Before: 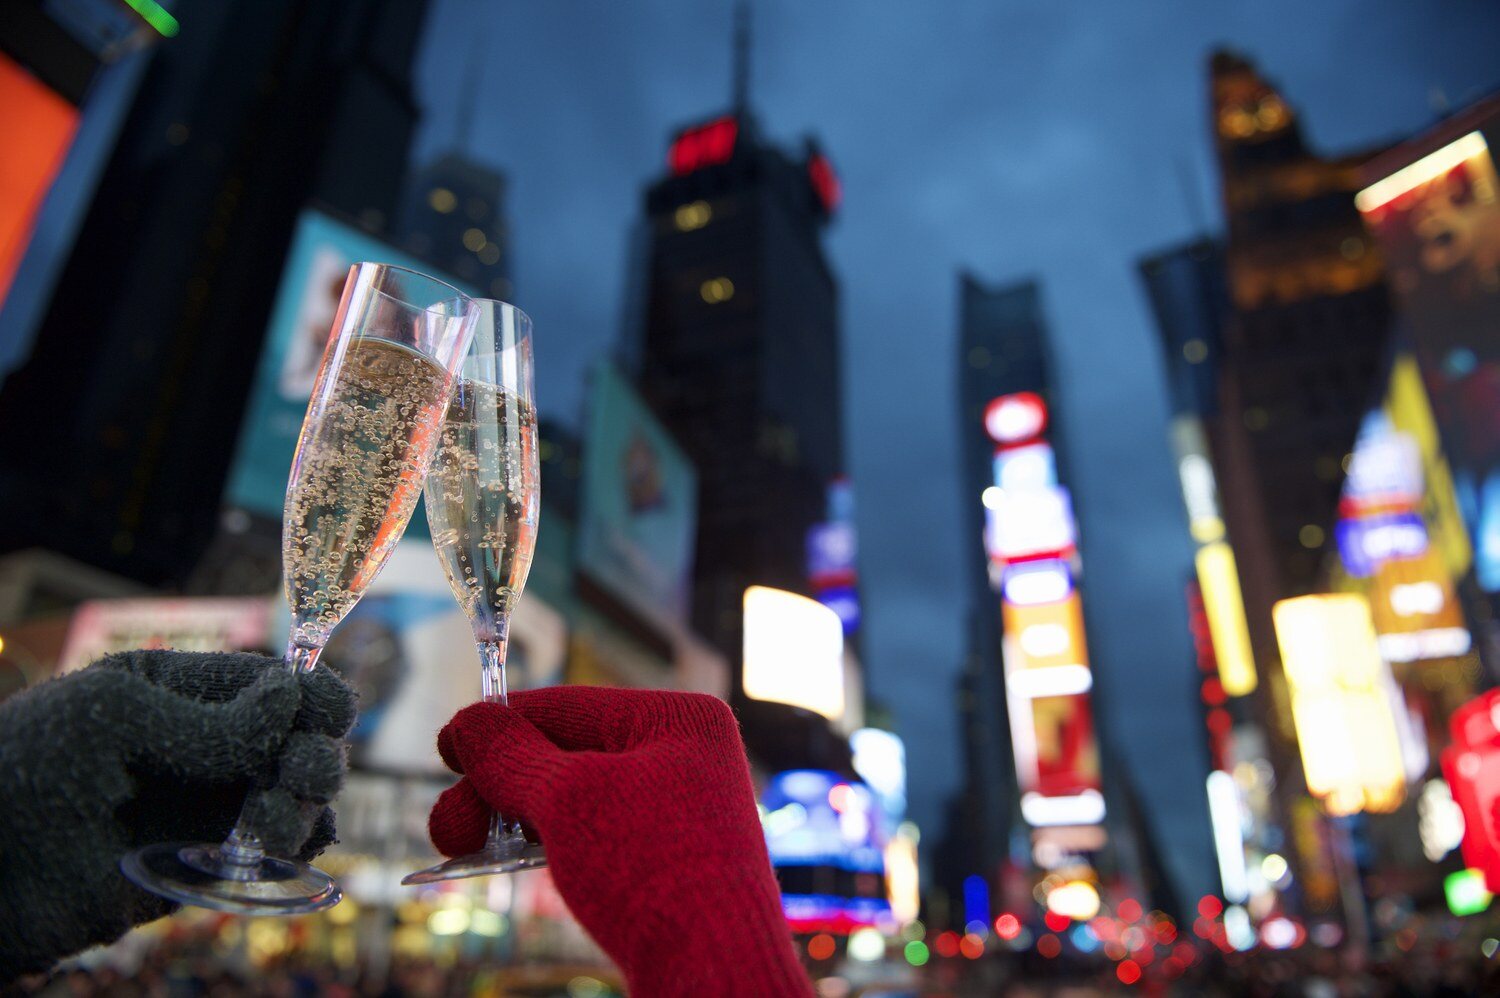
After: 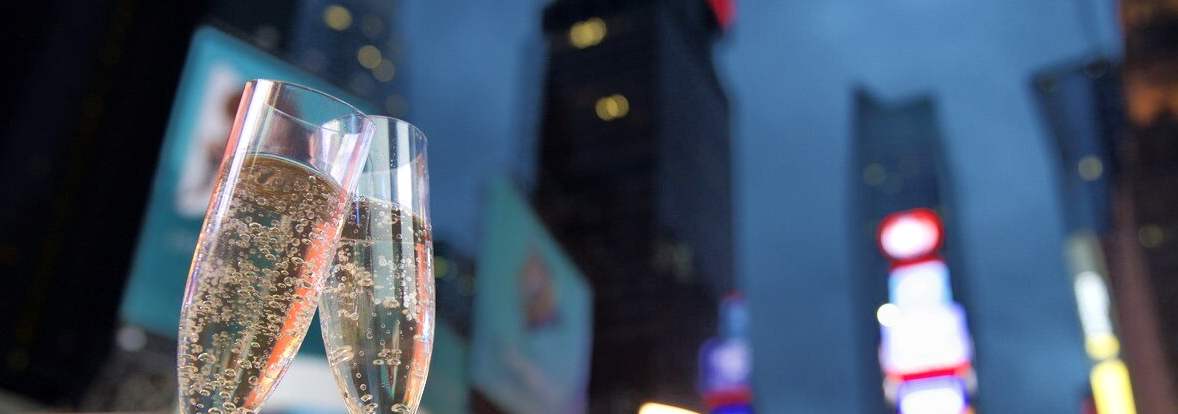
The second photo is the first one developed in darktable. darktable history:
tone equalizer: -8 EV -0.528 EV, -7 EV -0.319 EV, -6 EV -0.083 EV, -5 EV 0.413 EV, -4 EV 0.985 EV, -3 EV 0.791 EV, -2 EV -0.01 EV, -1 EV 0.14 EV, +0 EV -0.012 EV, smoothing 1
base curve: curves: ch0 [(0, 0) (0.283, 0.295) (1, 1)], preserve colors none
crop: left 7.036%, top 18.398%, right 14.379%, bottom 40.043%
